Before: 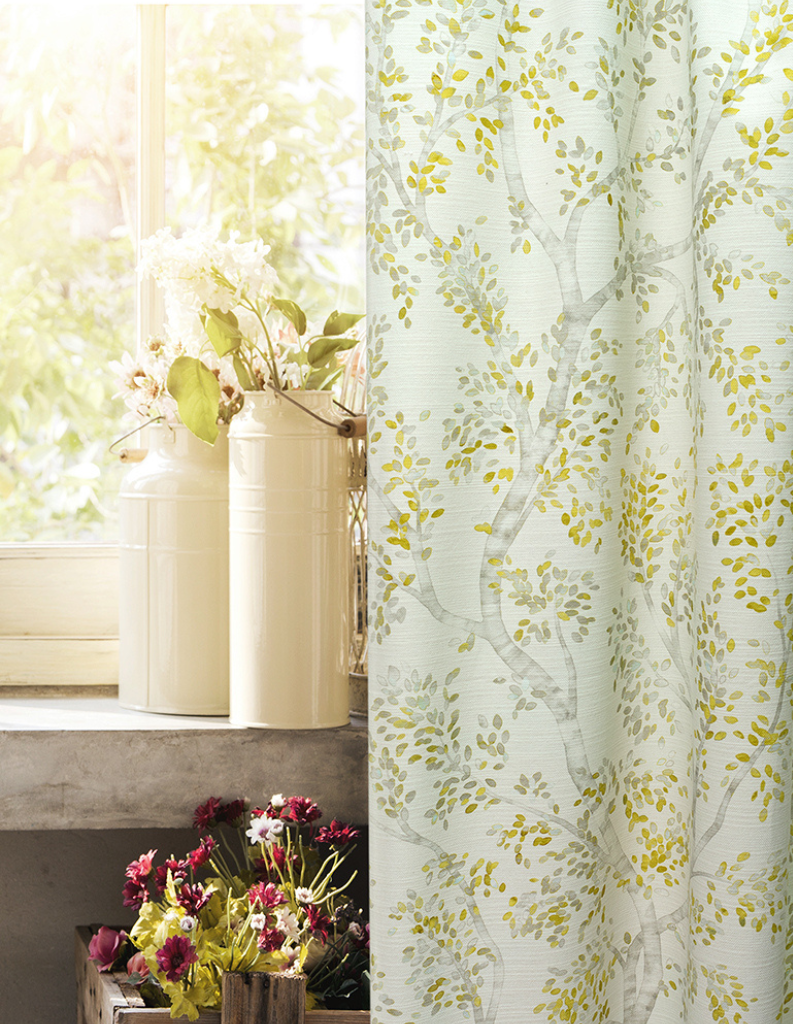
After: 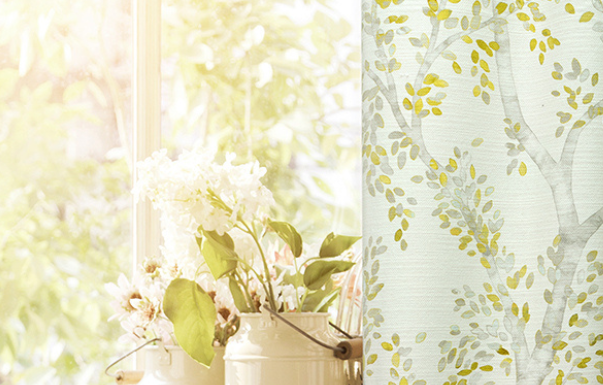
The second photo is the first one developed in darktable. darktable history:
crop: left 0.514%, top 7.634%, right 23.349%, bottom 54.686%
